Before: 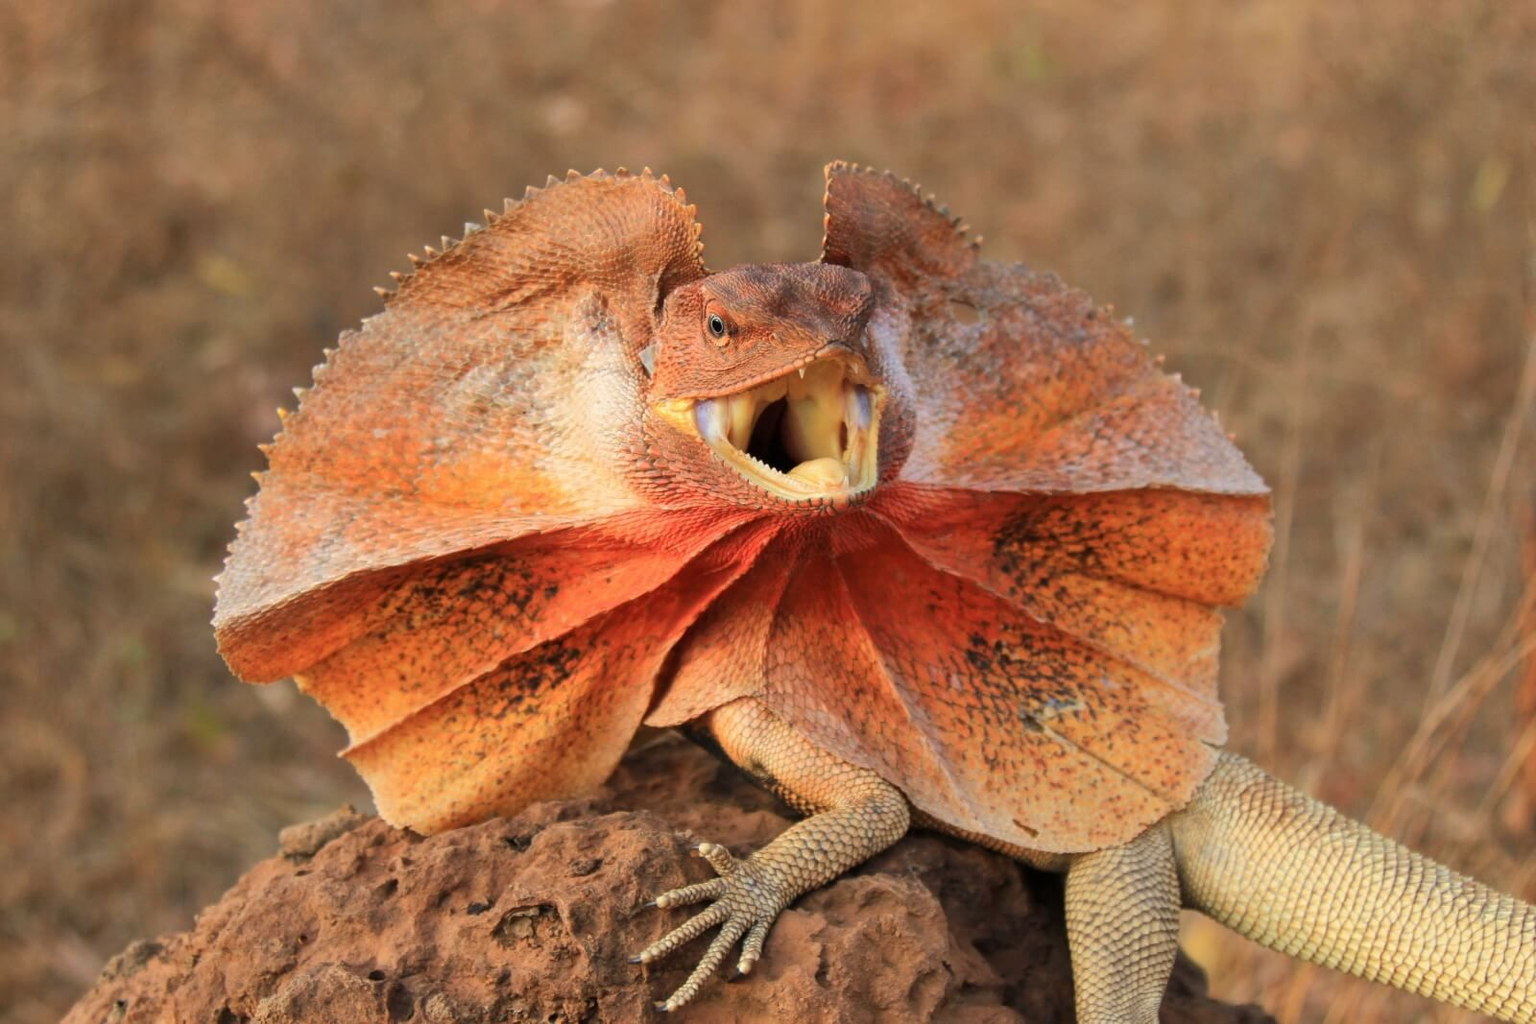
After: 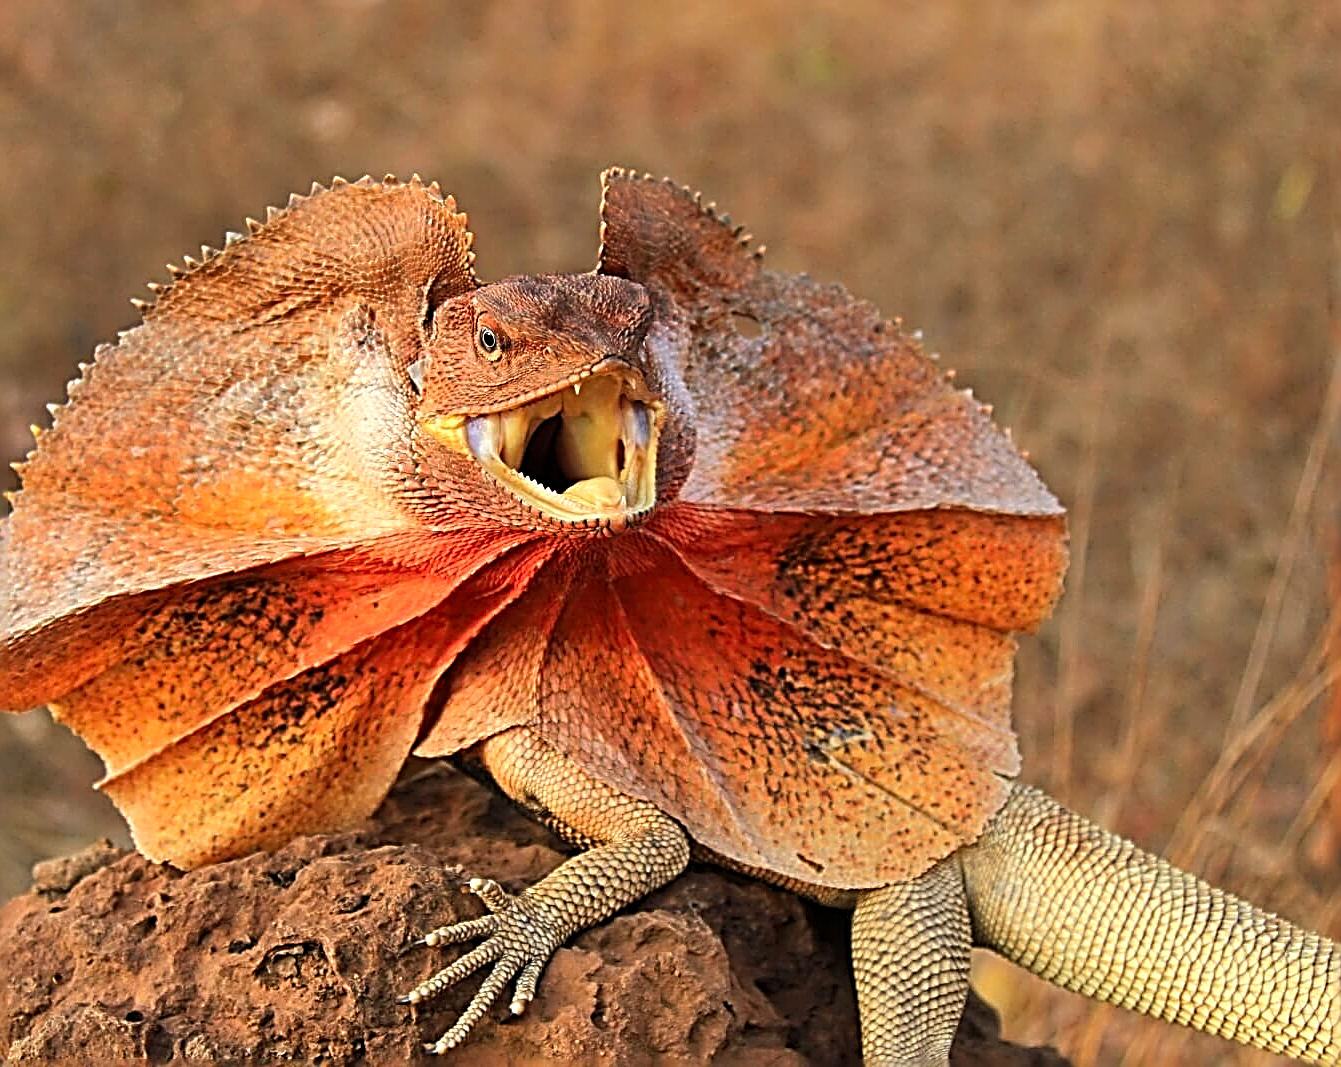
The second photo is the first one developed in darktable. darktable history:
color balance: contrast 8.5%, output saturation 105%
sharpen: radius 3.158, amount 1.731
crop: left 16.145%
white balance: red 1, blue 1
